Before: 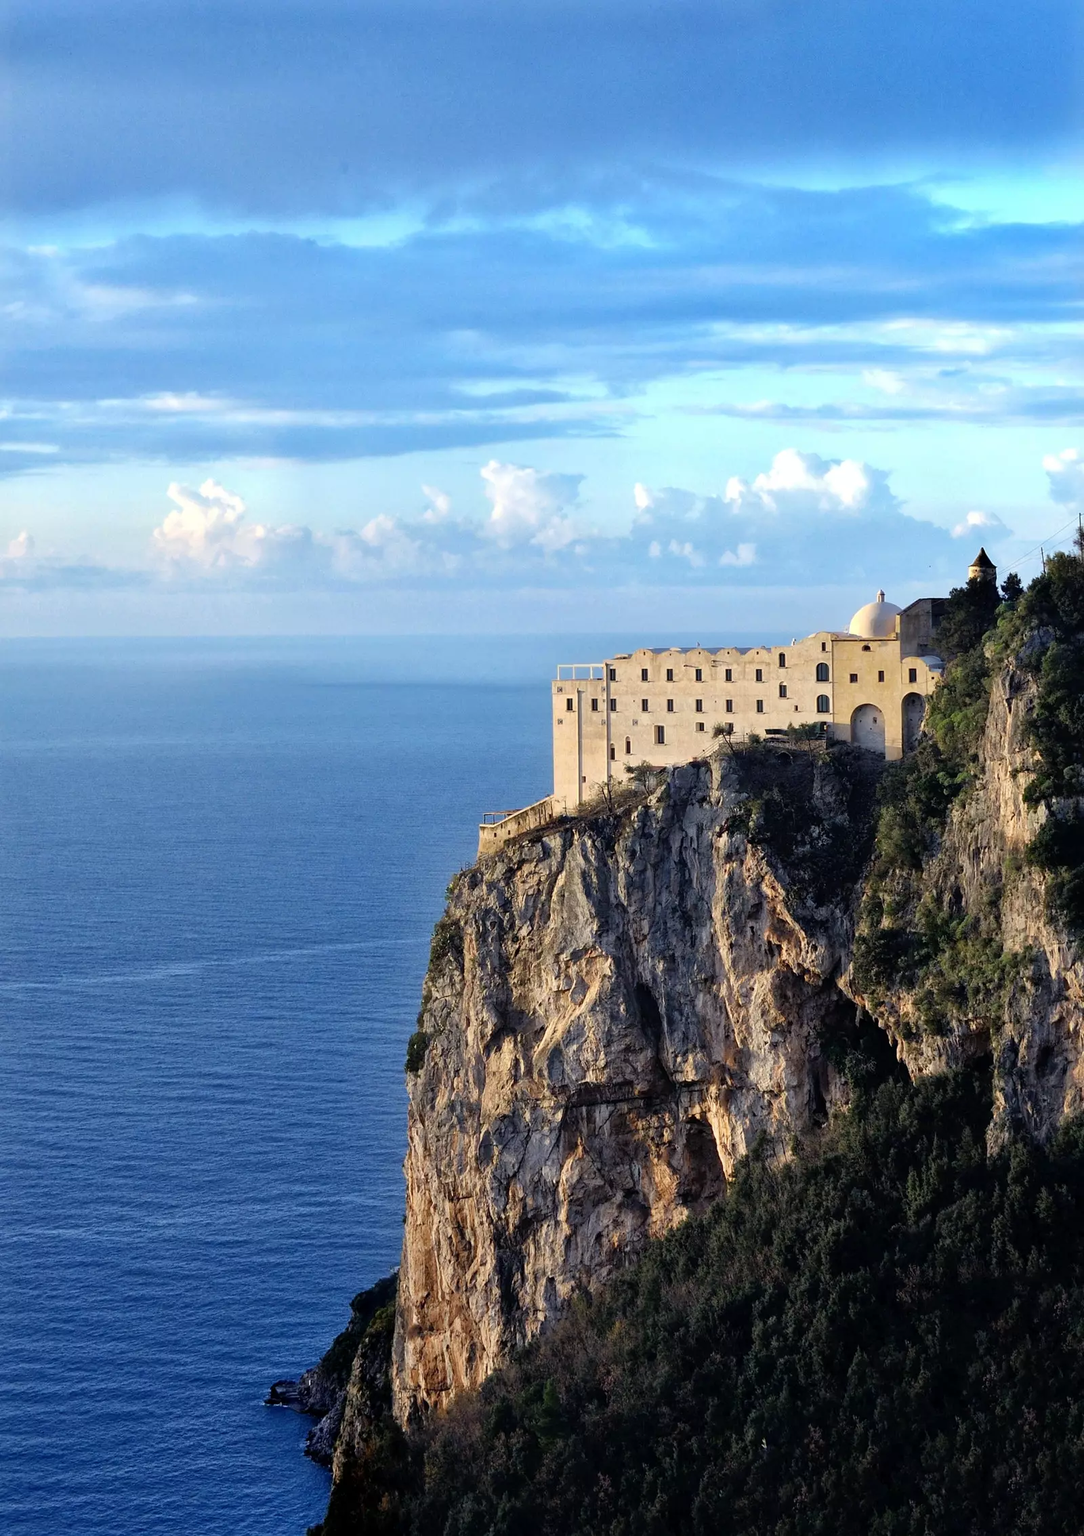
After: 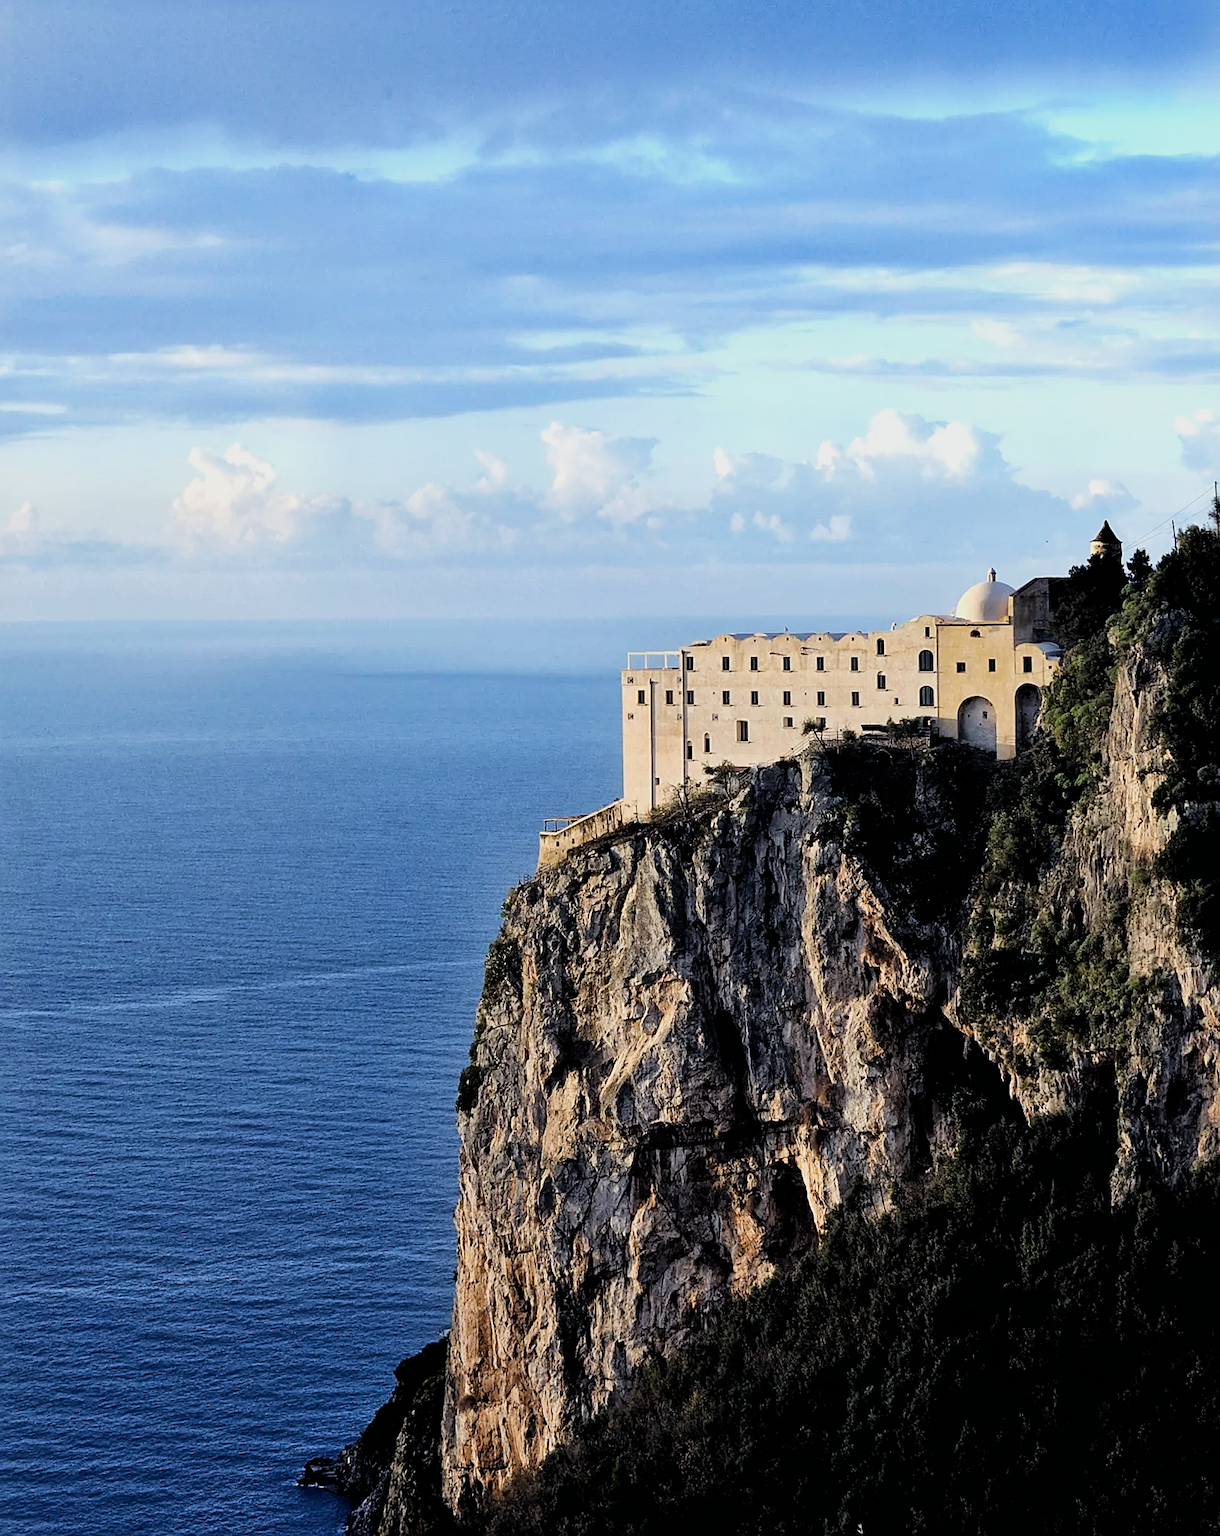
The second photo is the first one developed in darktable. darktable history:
sharpen: on, module defaults
crop and rotate: top 5.574%, bottom 5.576%
filmic rgb: black relative exposure -5.1 EV, white relative exposure 3.51 EV, threshold 2.96 EV, hardness 3.18, contrast 1.3, highlights saturation mix -49.54%, iterations of high-quality reconstruction 10, enable highlight reconstruction true
